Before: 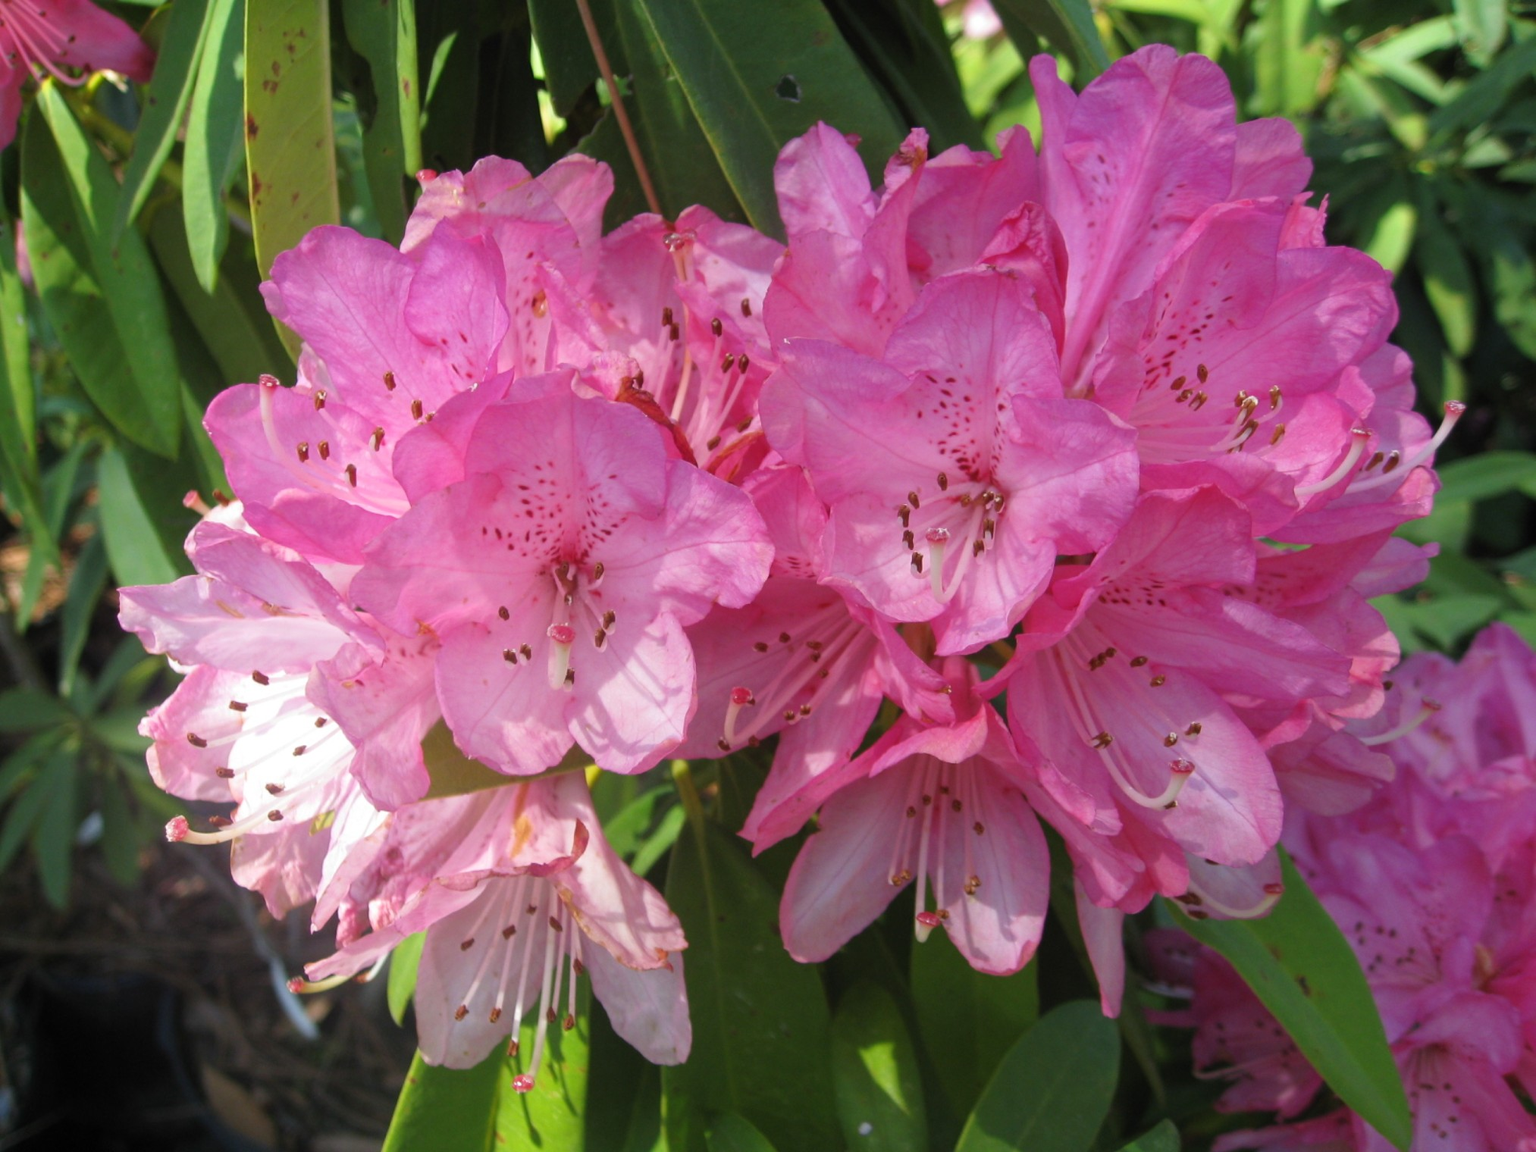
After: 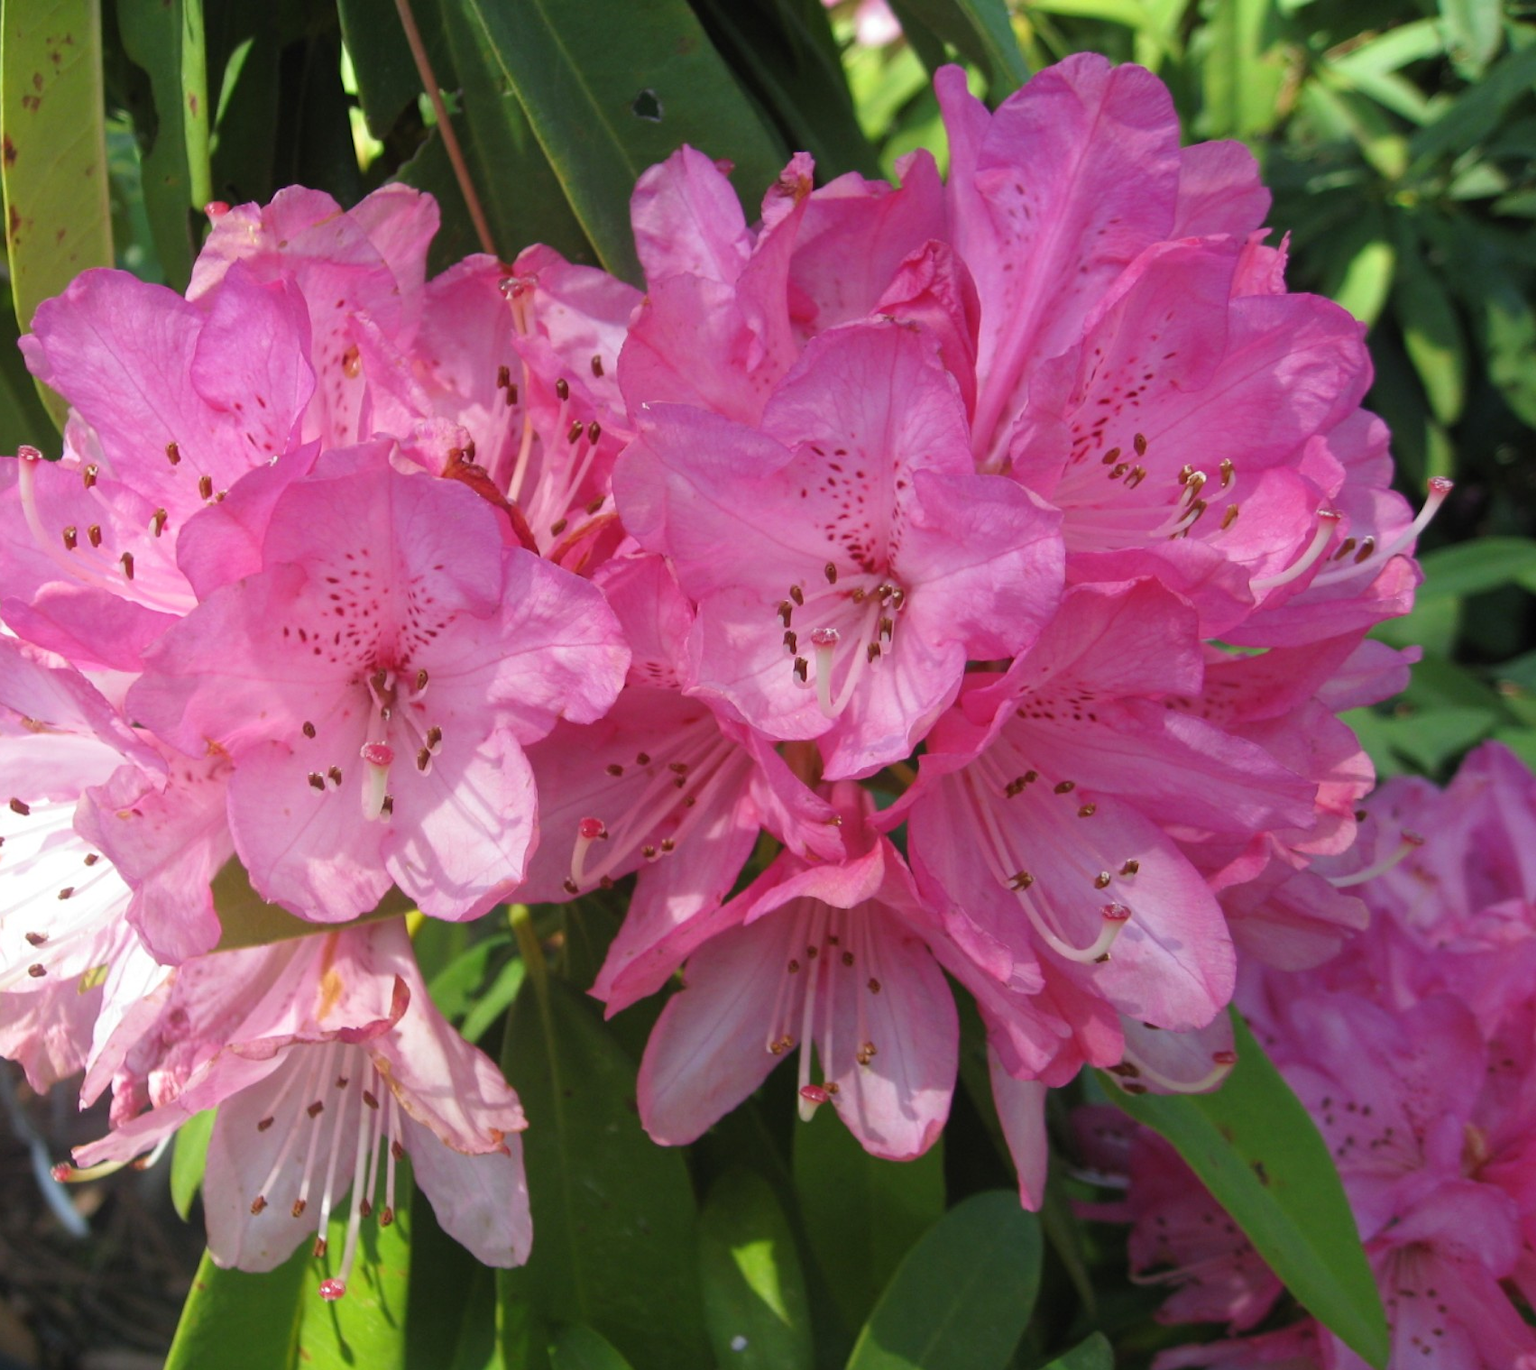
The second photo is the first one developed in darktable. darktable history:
crop: left 15.926%
